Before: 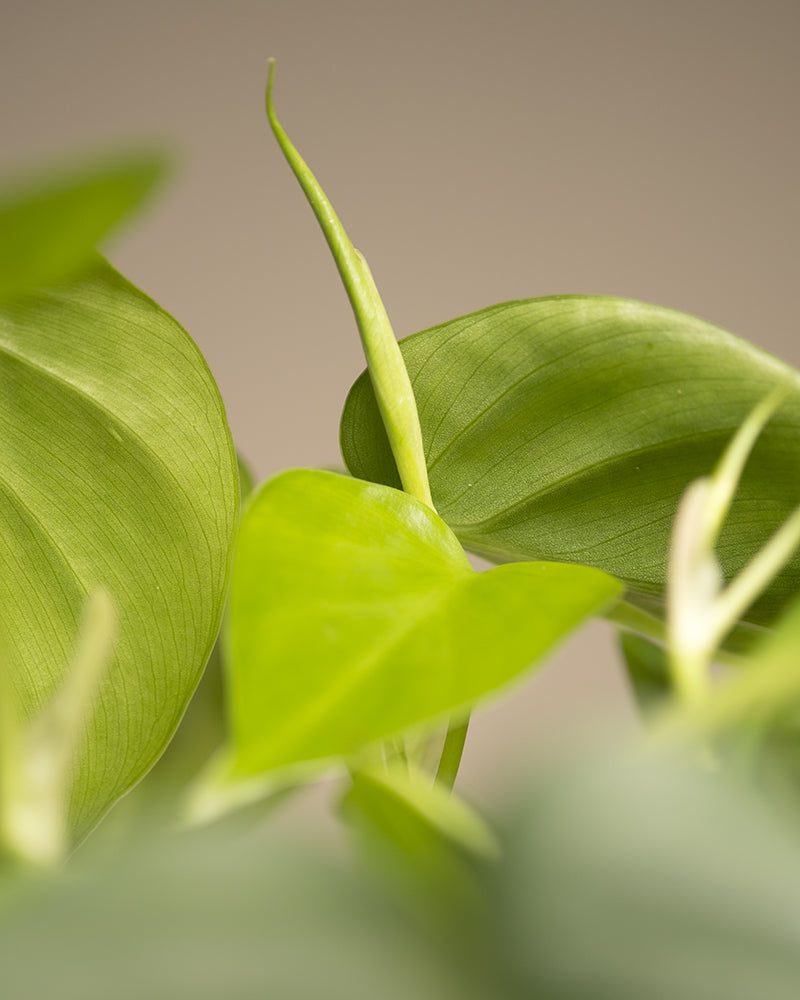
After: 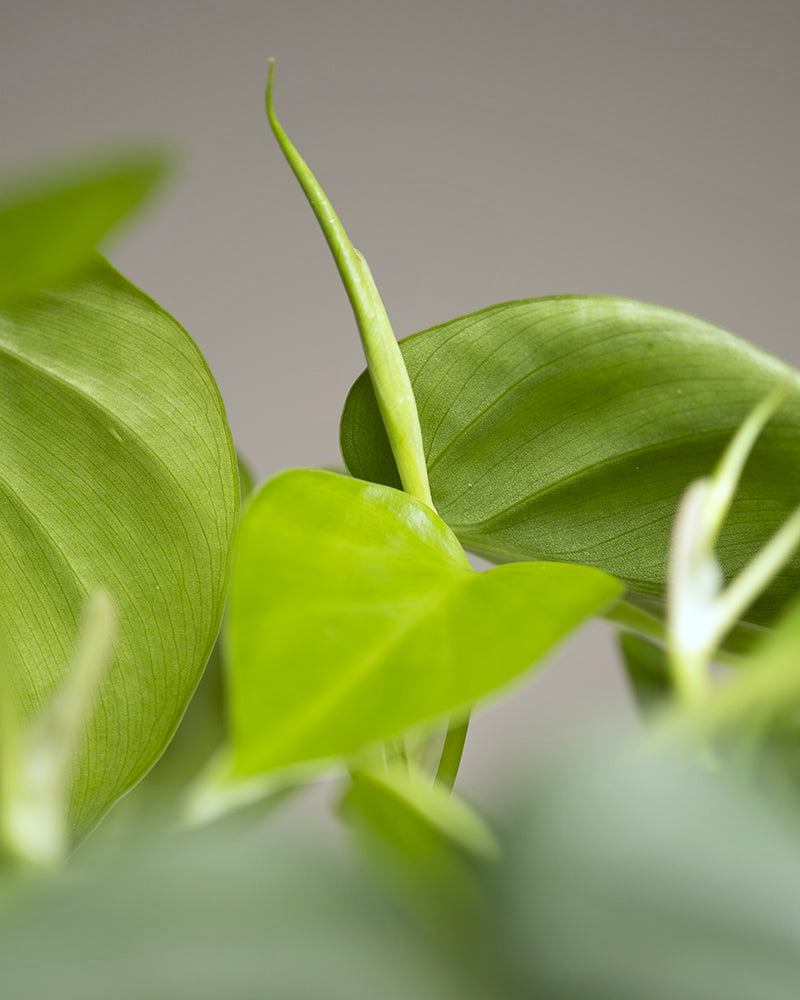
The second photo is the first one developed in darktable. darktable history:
contrast equalizer: octaves 7, y [[0.6 ×6], [0.55 ×6], [0 ×6], [0 ×6], [0 ×6]], mix 0.15
shadows and highlights: shadows 35, highlights -35, soften with gaussian
white balance: red 0.931, blue 1.11
